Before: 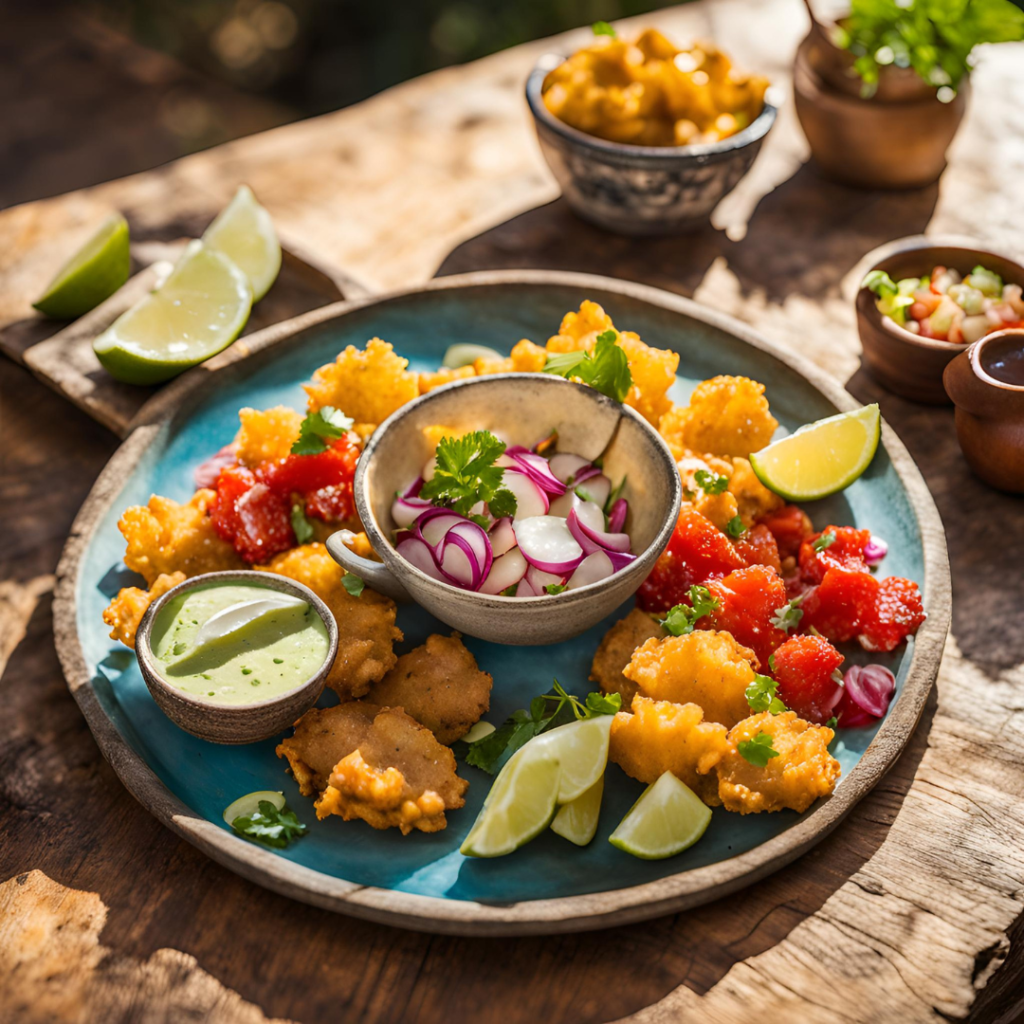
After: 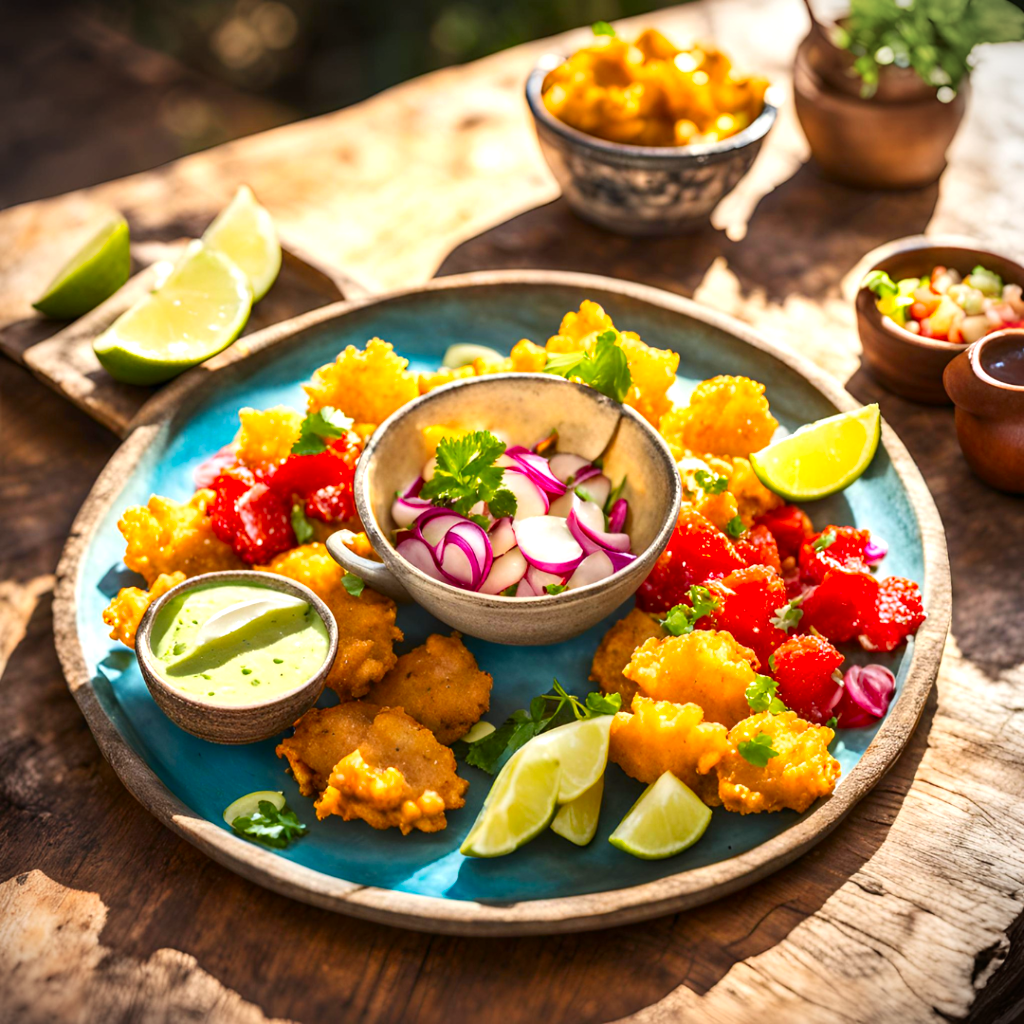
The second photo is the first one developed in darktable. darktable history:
exposure: exposure 0.6 EV, compensate highlight preservation false
contrast brightness saturation: contrast 0.09, saturation 0.28
vignetting: fall-off start 91.19%
